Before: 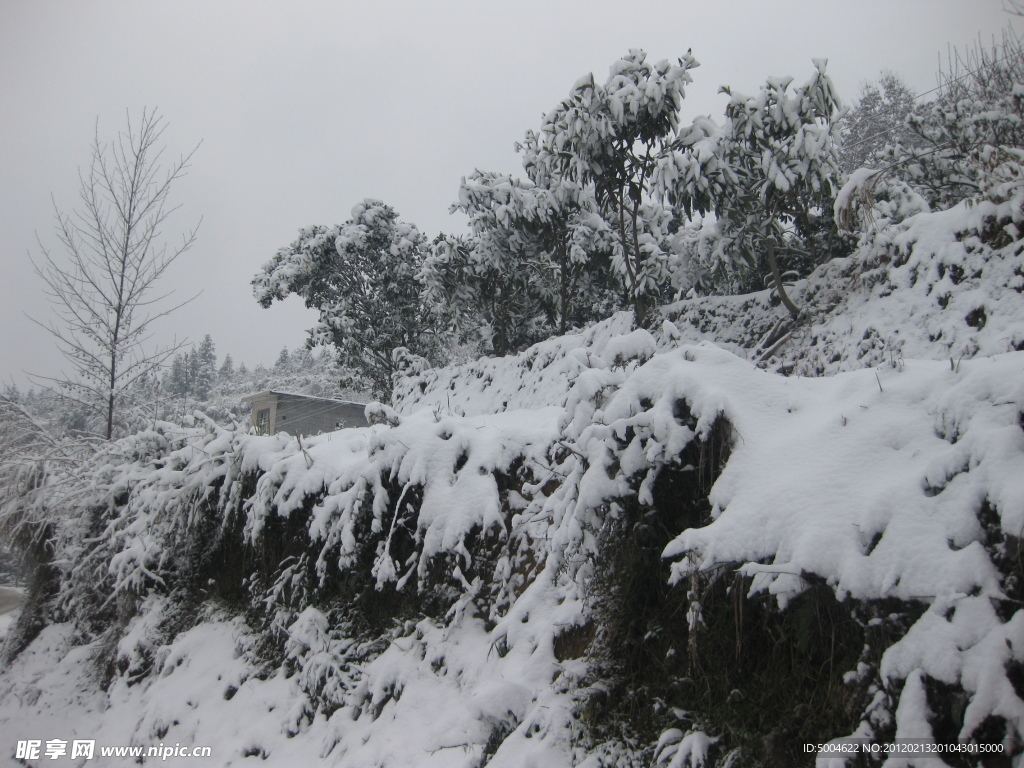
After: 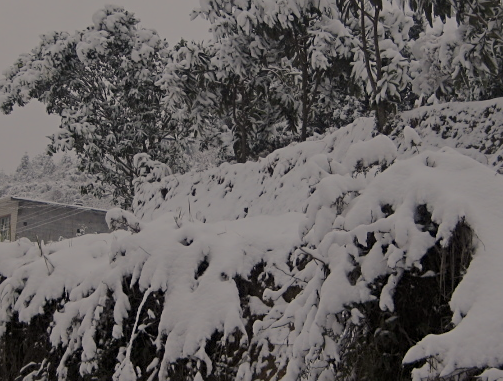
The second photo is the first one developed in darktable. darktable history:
sharpen: amount 0.21
exposure: black level correction 0.001, exposure -0.201 EV, compensate highlight preservation false
crop: left 25.379%, top 25.276%, right 25.449%, bottom 25.061%
contrast equalizer: octaves 7, y [[0.5, 0.504, 0.515, 0.527, 0.535, 0.534], [0.5 ×6], [0.491, 0.387, 0.179, 0.068, 0.068, 0.068], [0 ×5, 0.023], [0 ×6]]
tone equalizer: -8 EV -0.036 EV, -7 EV 0.036 EV, -6 EV -0.006 EV, -5 EV 0.006 EV, -4 EV -0.036 EV, -3 EV -0.234 EV, -2 EV -0.665 EV, -1 EV -0.96 EV, +0 EV -0.952 EV, edges refinement/feathering 500, mask exposure compensation -1.57 EV, preserve details no
color balance rgb: power › luminance -3.651%, power › chroma 0.561%, power › hue 37.99°, highlights gain › chroma 2.005%, highlights gain › hue 65.91°, perceptual saturation grading › global saturation 0.112%
local contrast: highlights 104%, shadows 100%, detail 119%, midtone range 0.2
